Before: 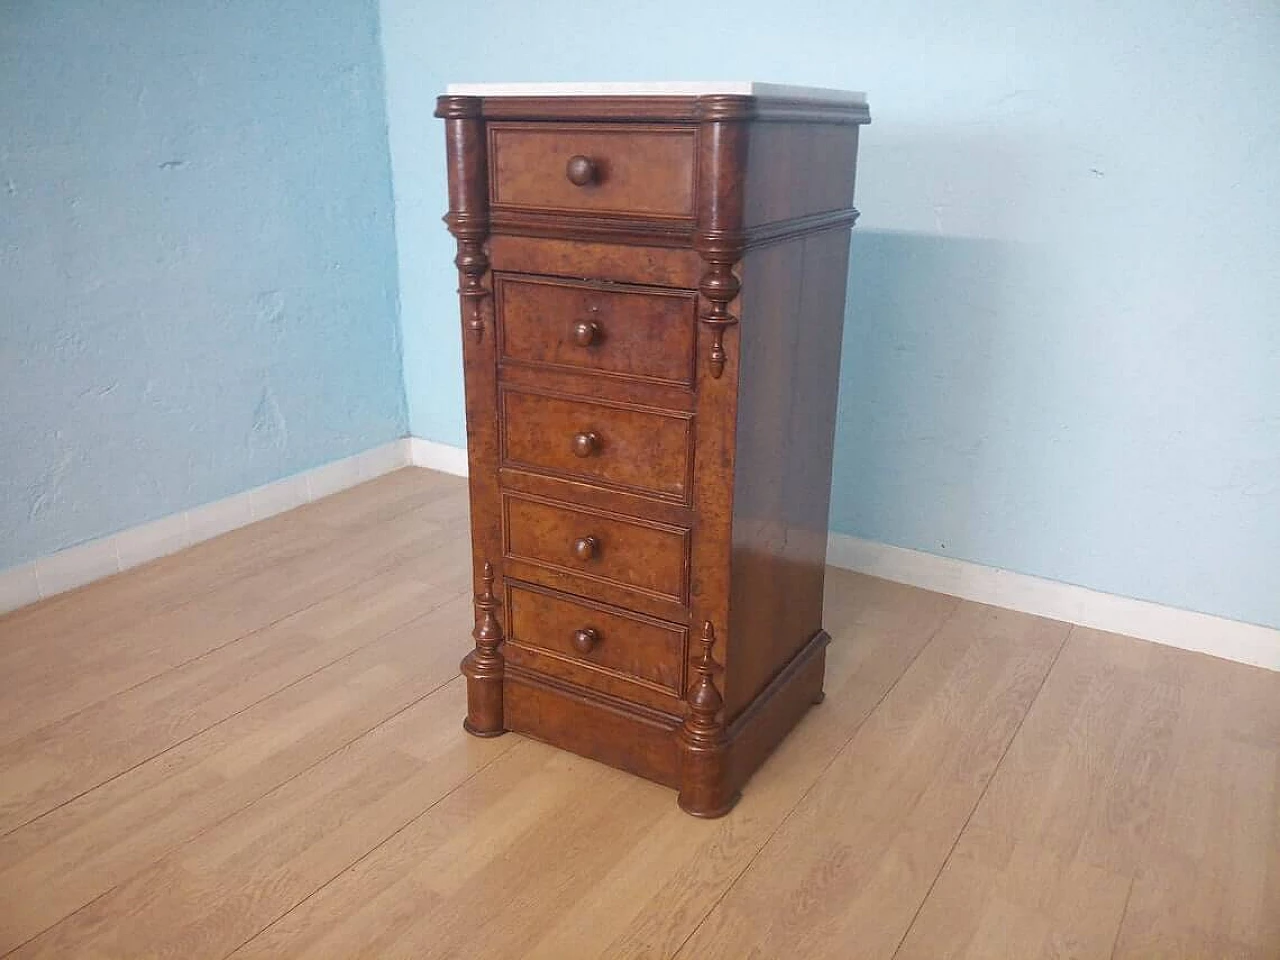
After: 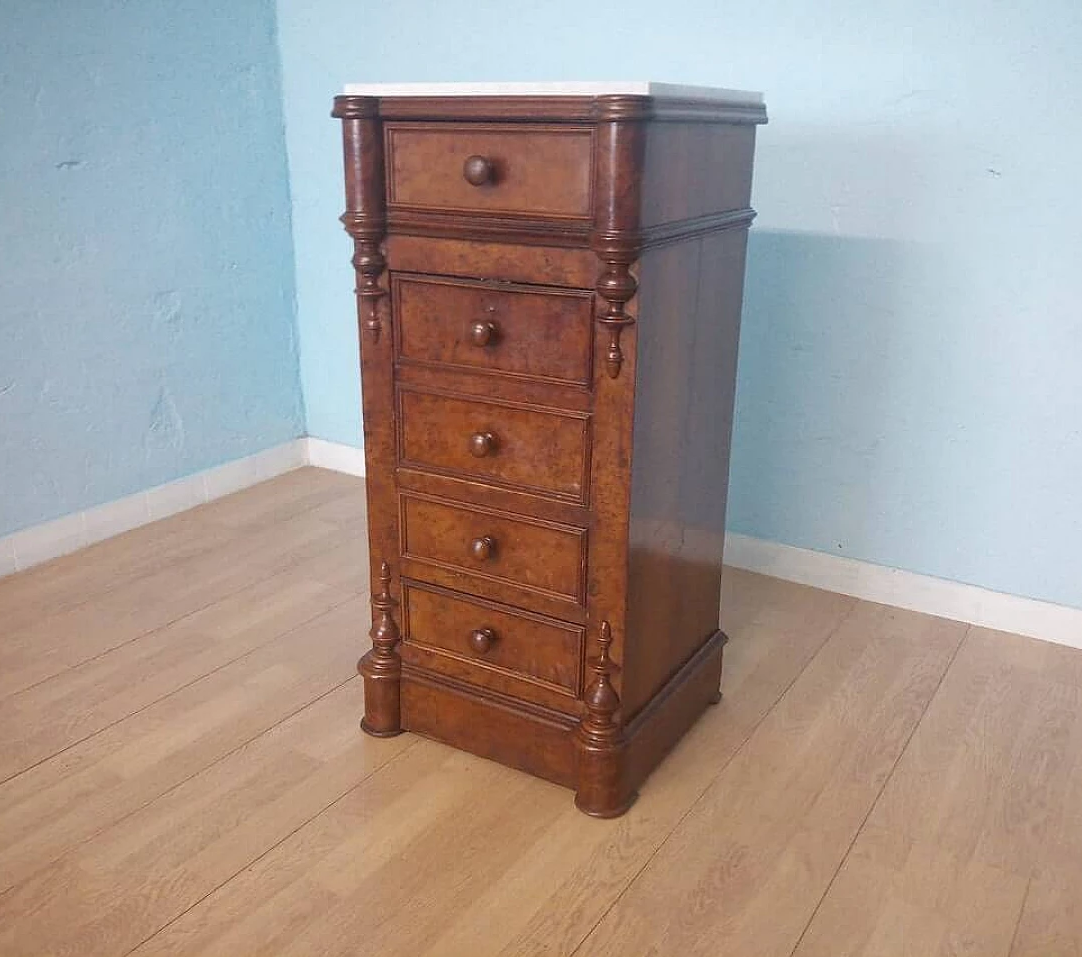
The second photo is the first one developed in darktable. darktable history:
crop: left 8.079%, right 7.362%
